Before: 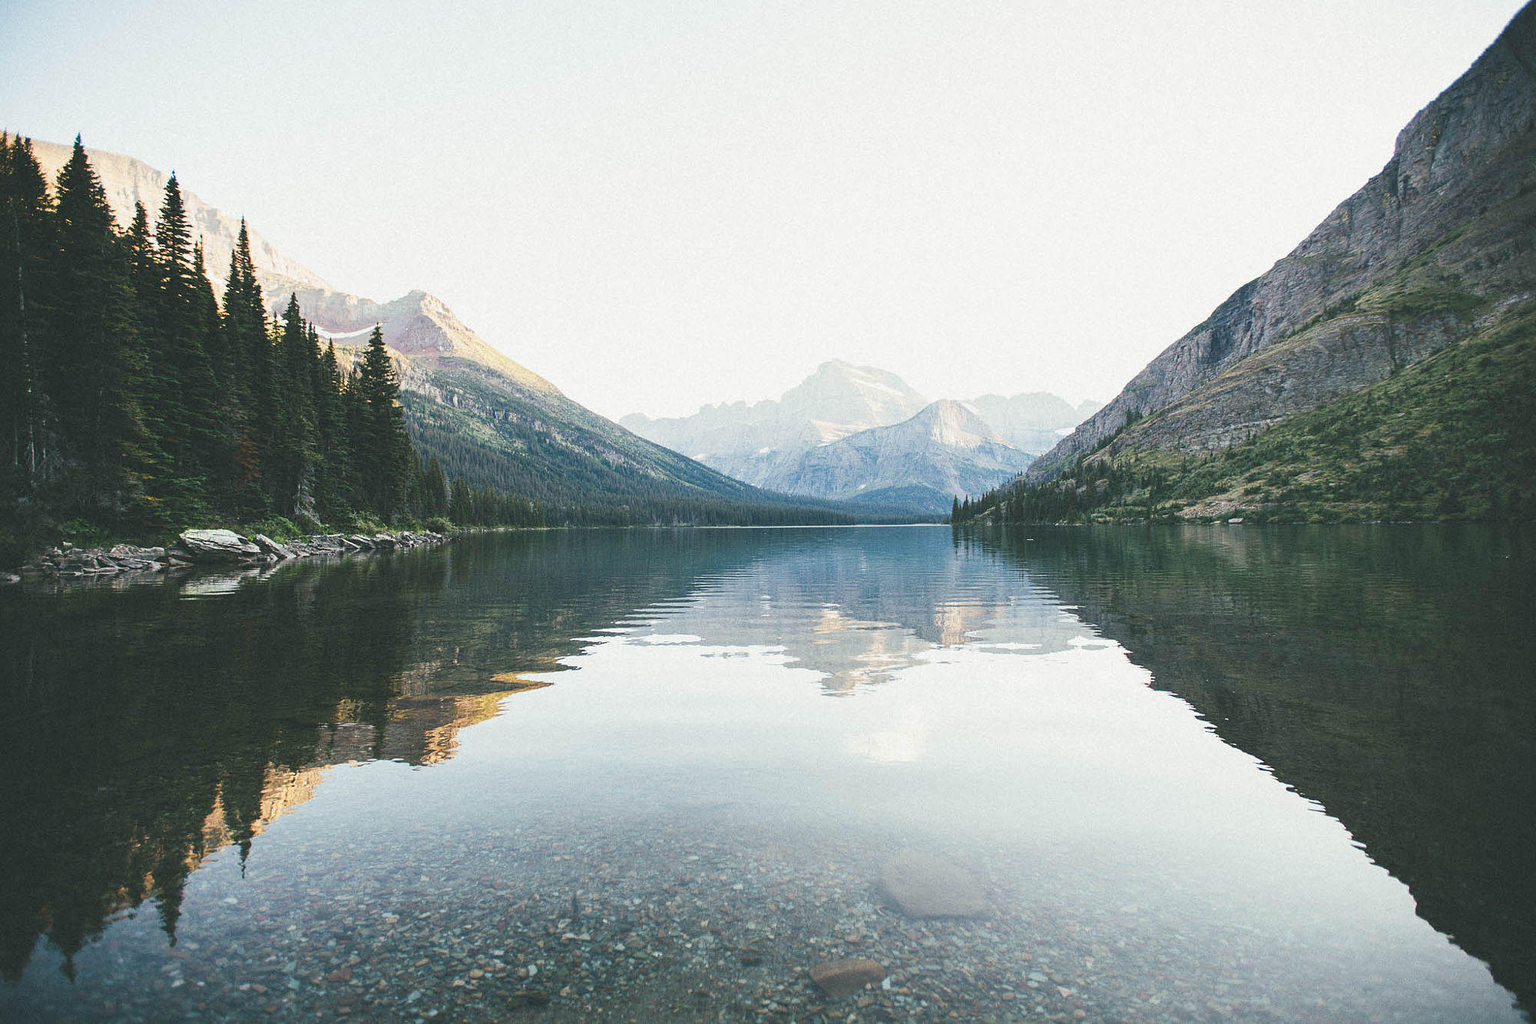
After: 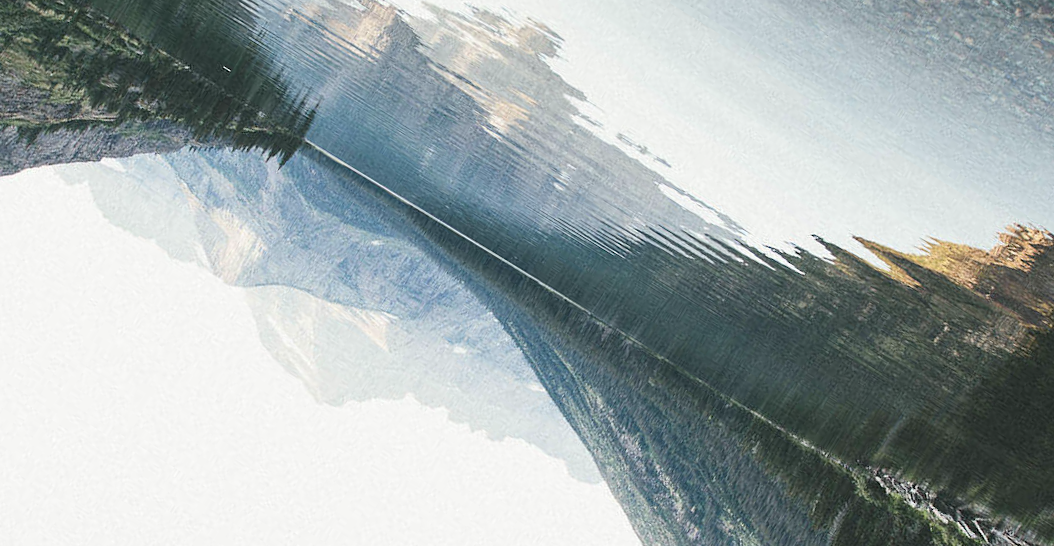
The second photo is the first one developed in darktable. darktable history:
color correction: highlights b* -0.011, saturation 0.991
crop and rotate: angle 148.18°, left 9.152%, top 15.681%, right 4.374%, bottom 17.019%
contrast brightness saturation: contrast 0.106, saturation -0.158
